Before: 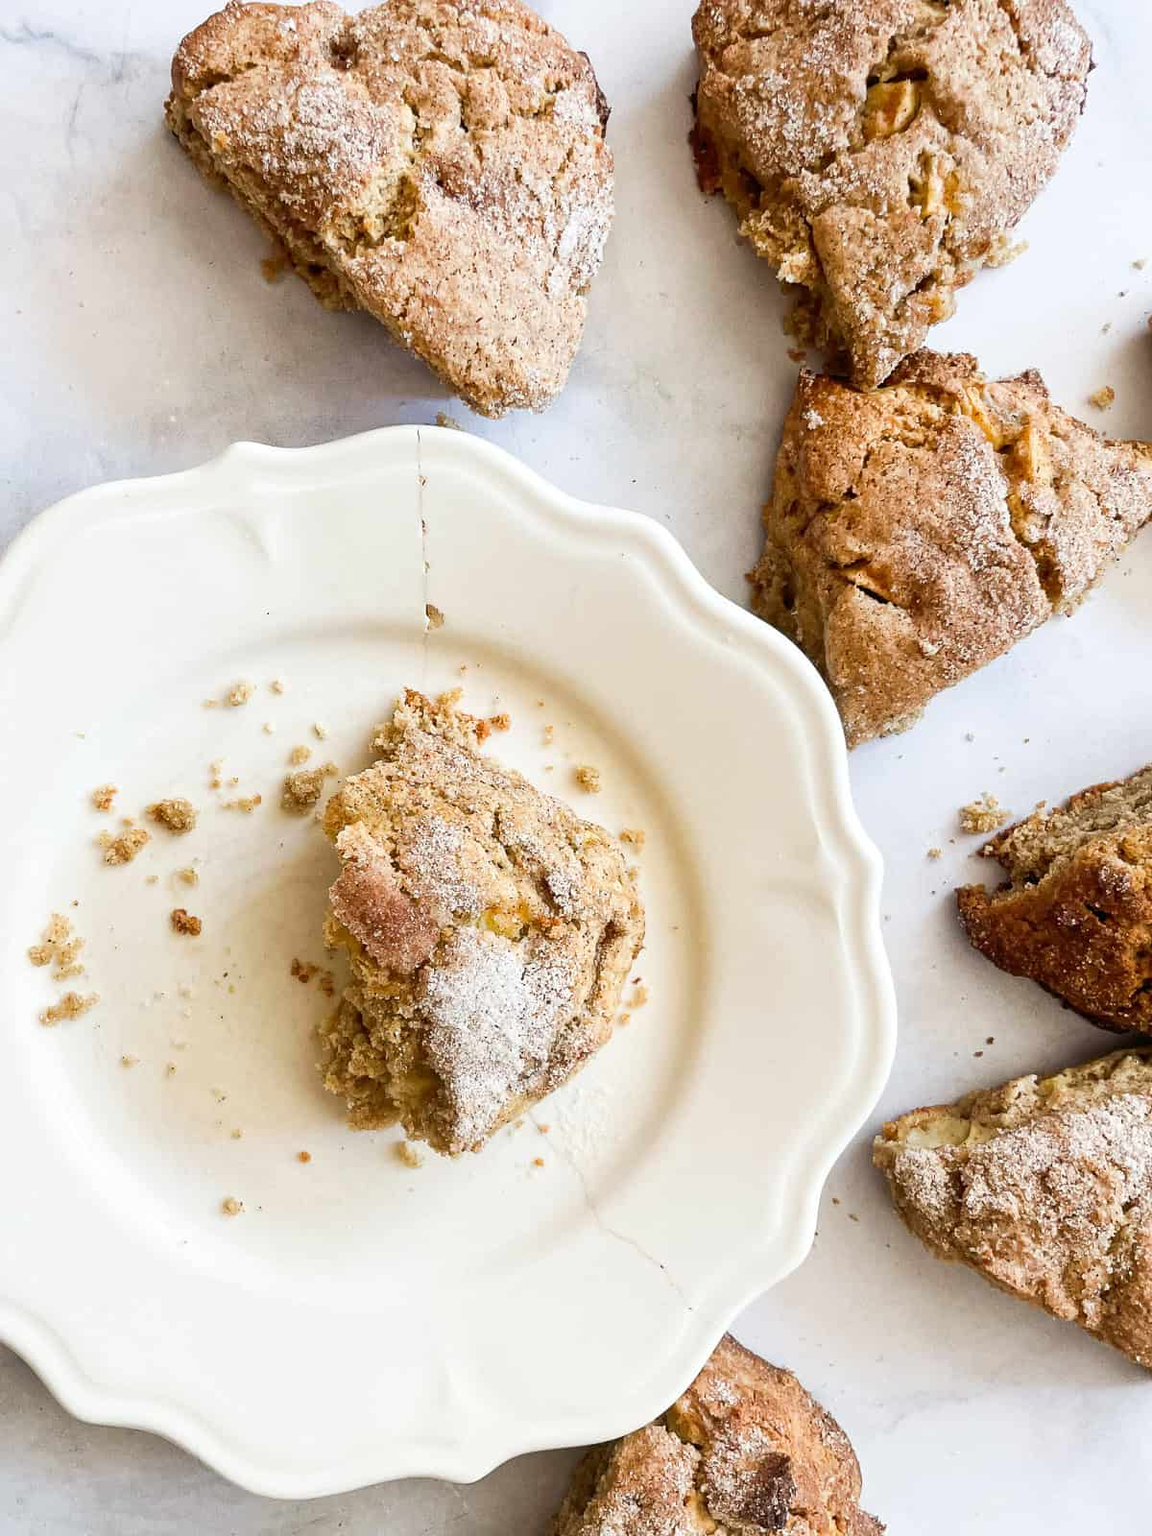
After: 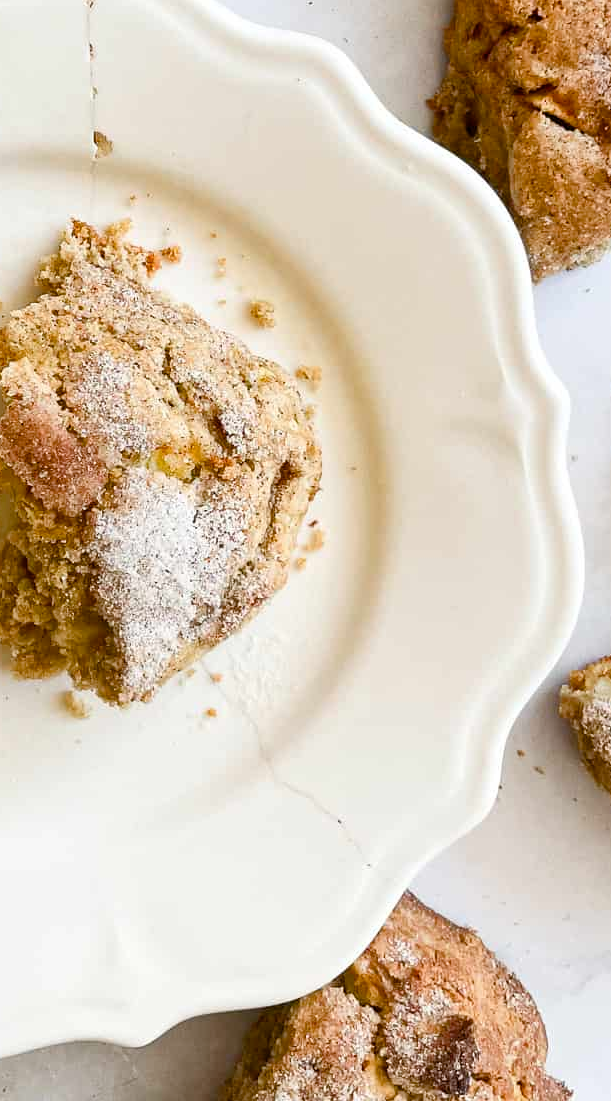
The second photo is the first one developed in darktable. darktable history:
color balance rgb: perceptual saturation grading › global saturation 20%, perceptual saturation grading › highlights -25%, perceptual saturation grading › shadows 25%
crop and rotate: left 29.237%, top 31.152%, right 19.807%
